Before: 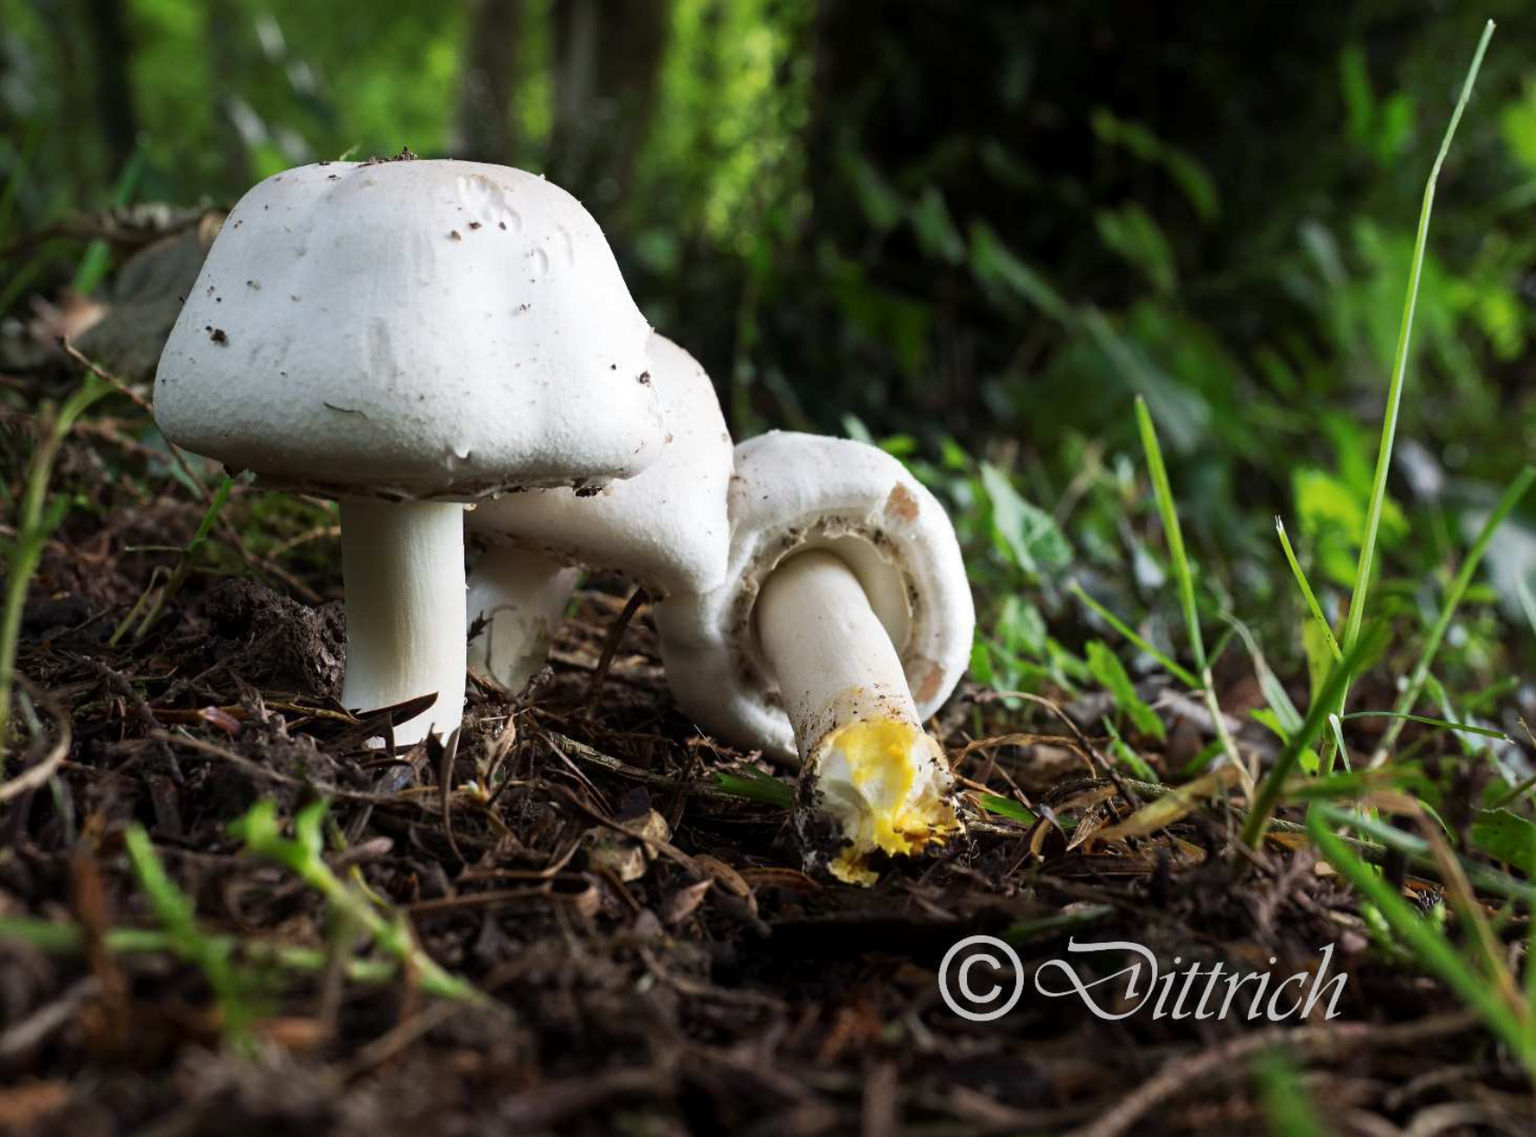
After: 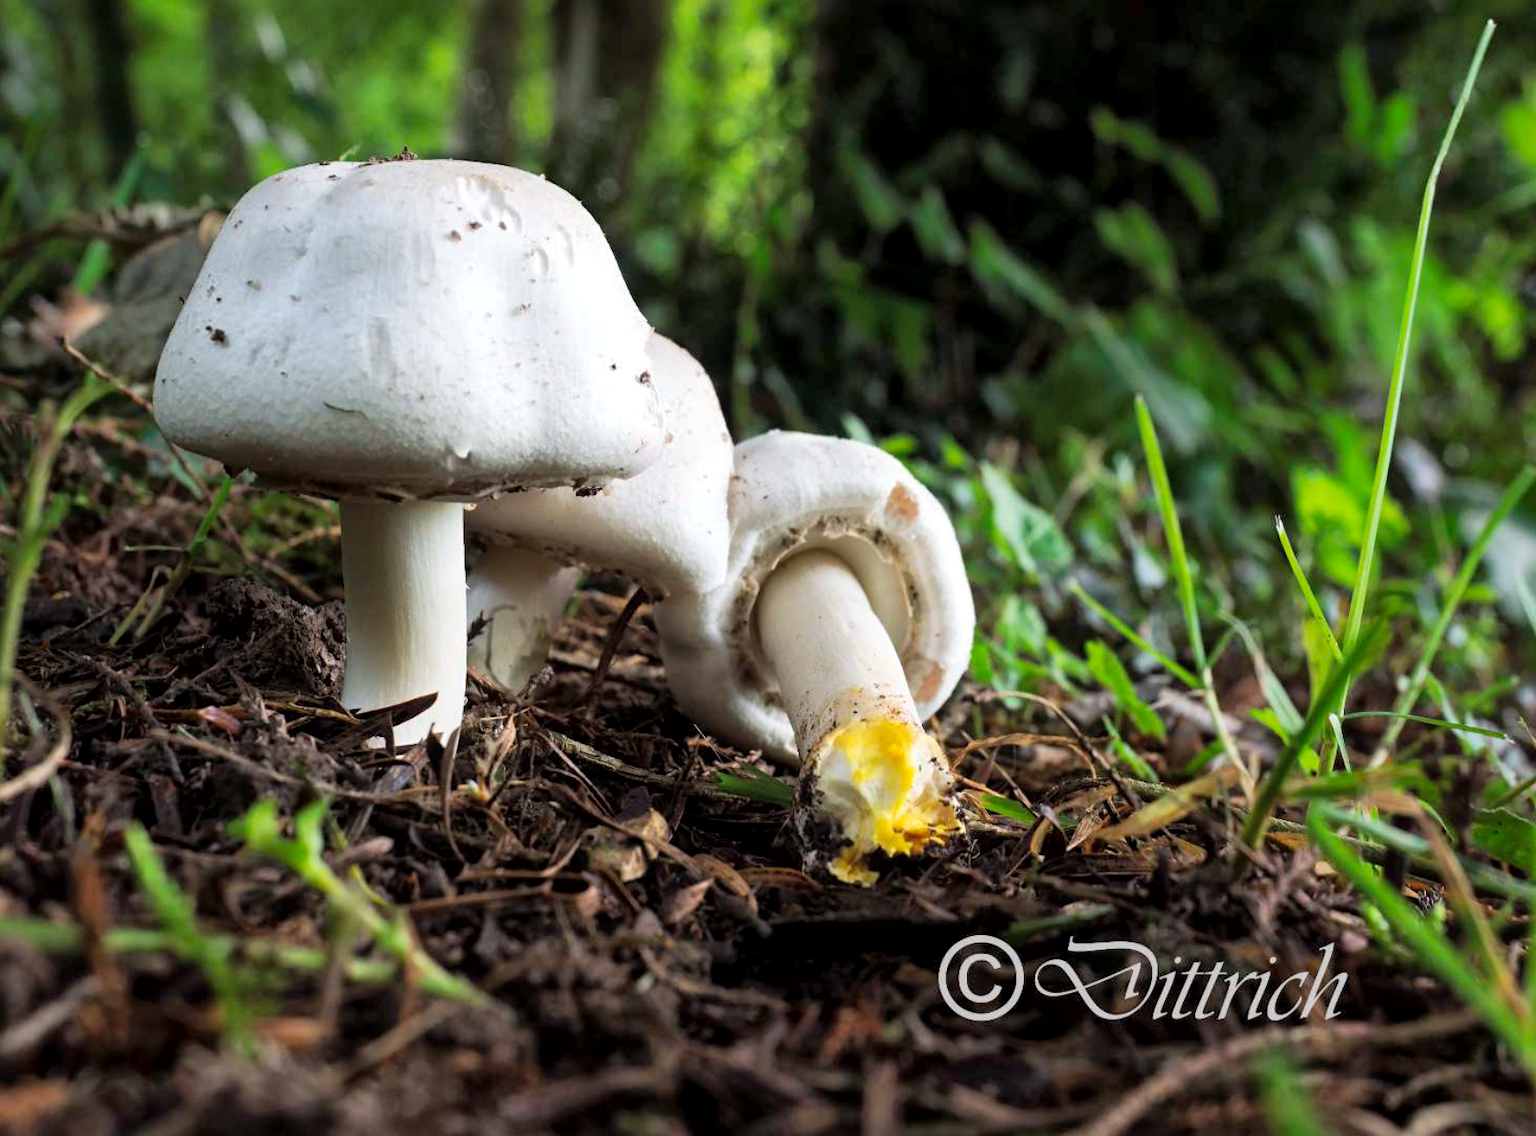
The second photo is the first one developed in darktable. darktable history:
global tonemap: drago (1, 100), detail 1
tone equalizer: on, module defaults
